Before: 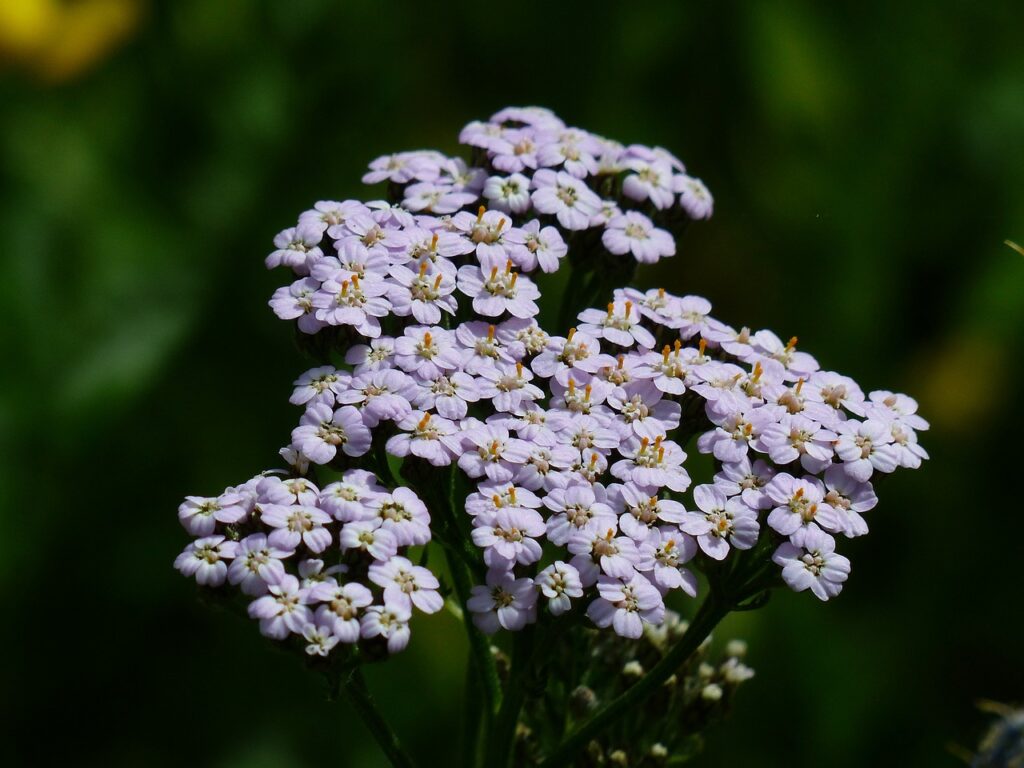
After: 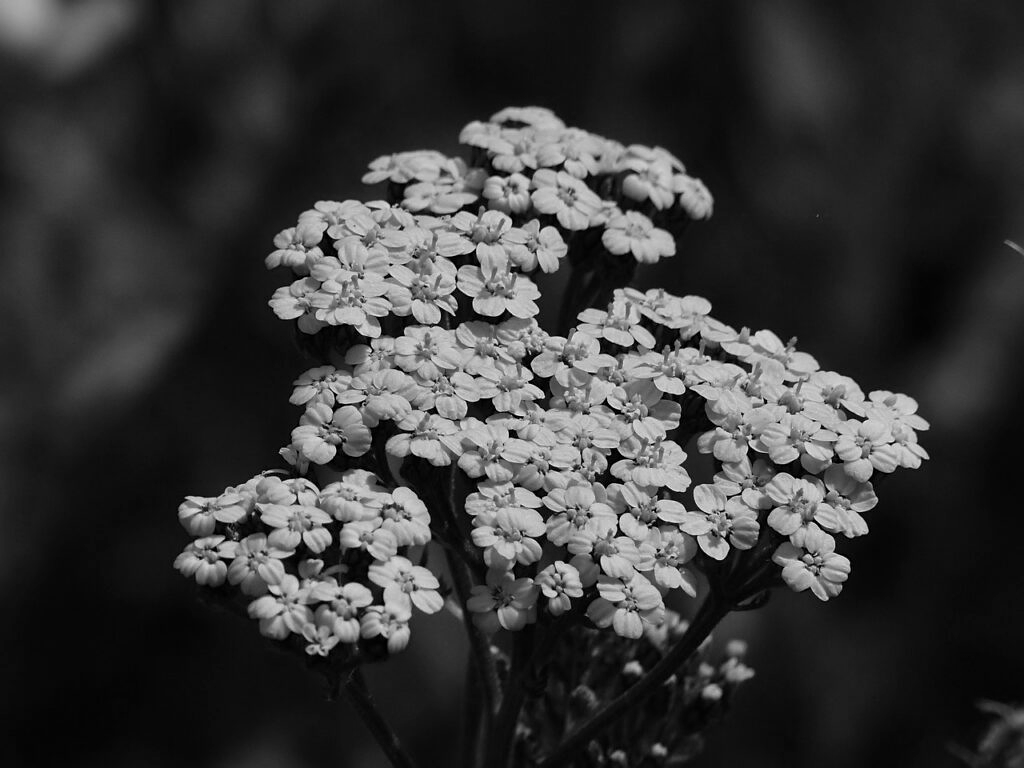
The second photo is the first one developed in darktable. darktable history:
sharpen: amount 0.2
monochrome: a -71.75, b 75.82
